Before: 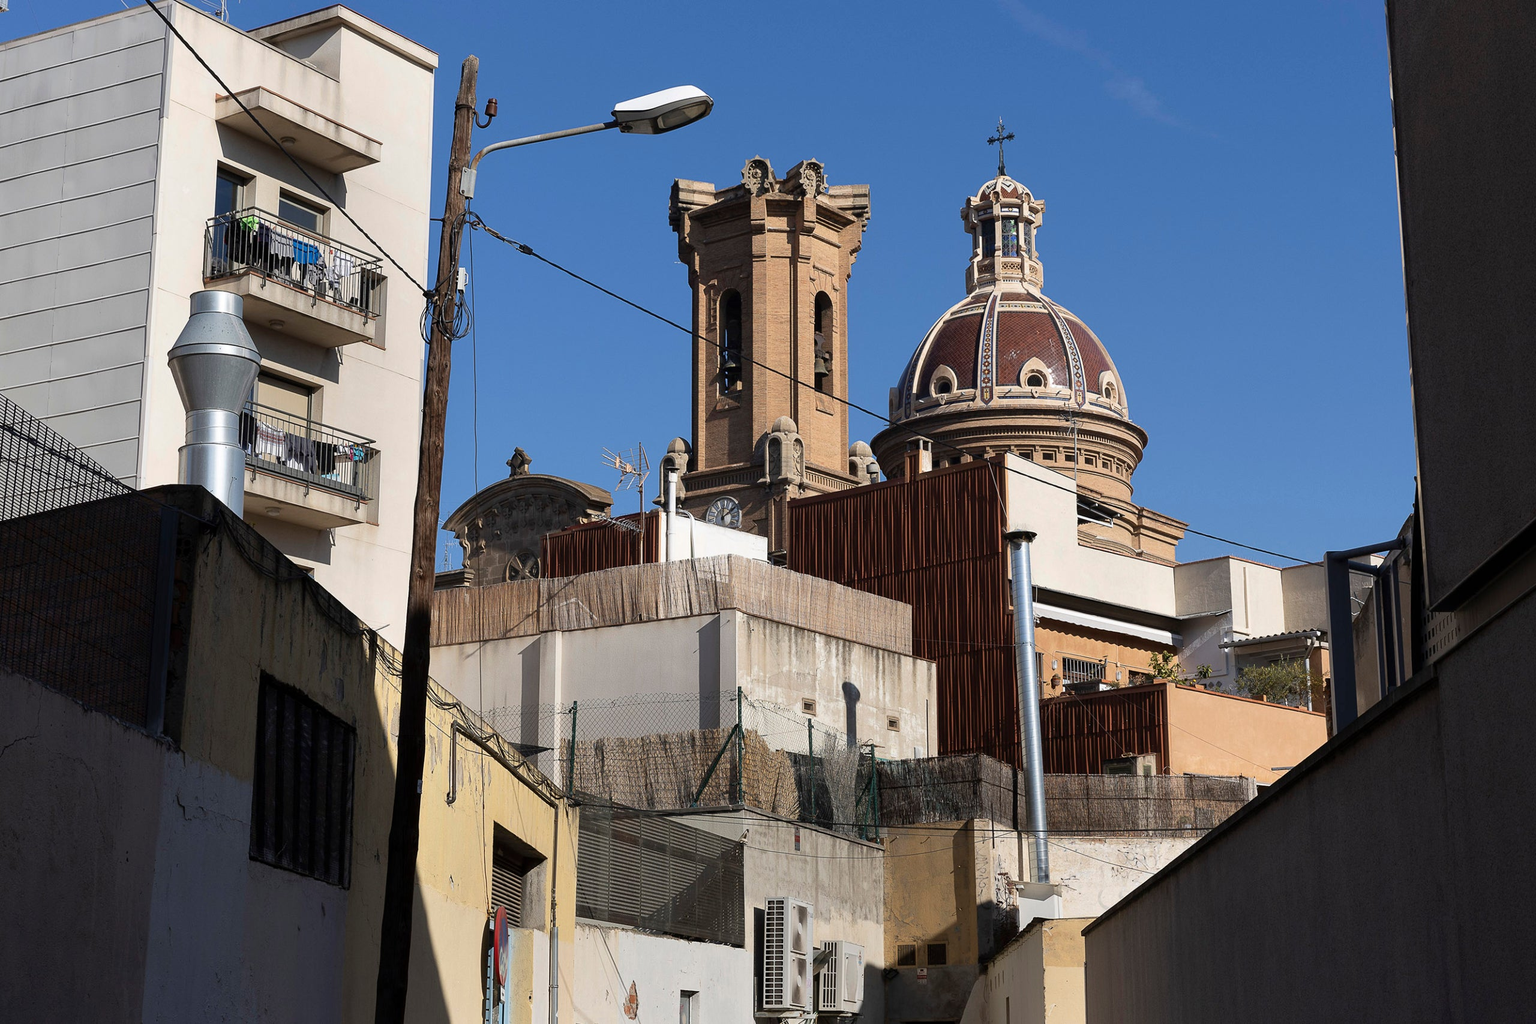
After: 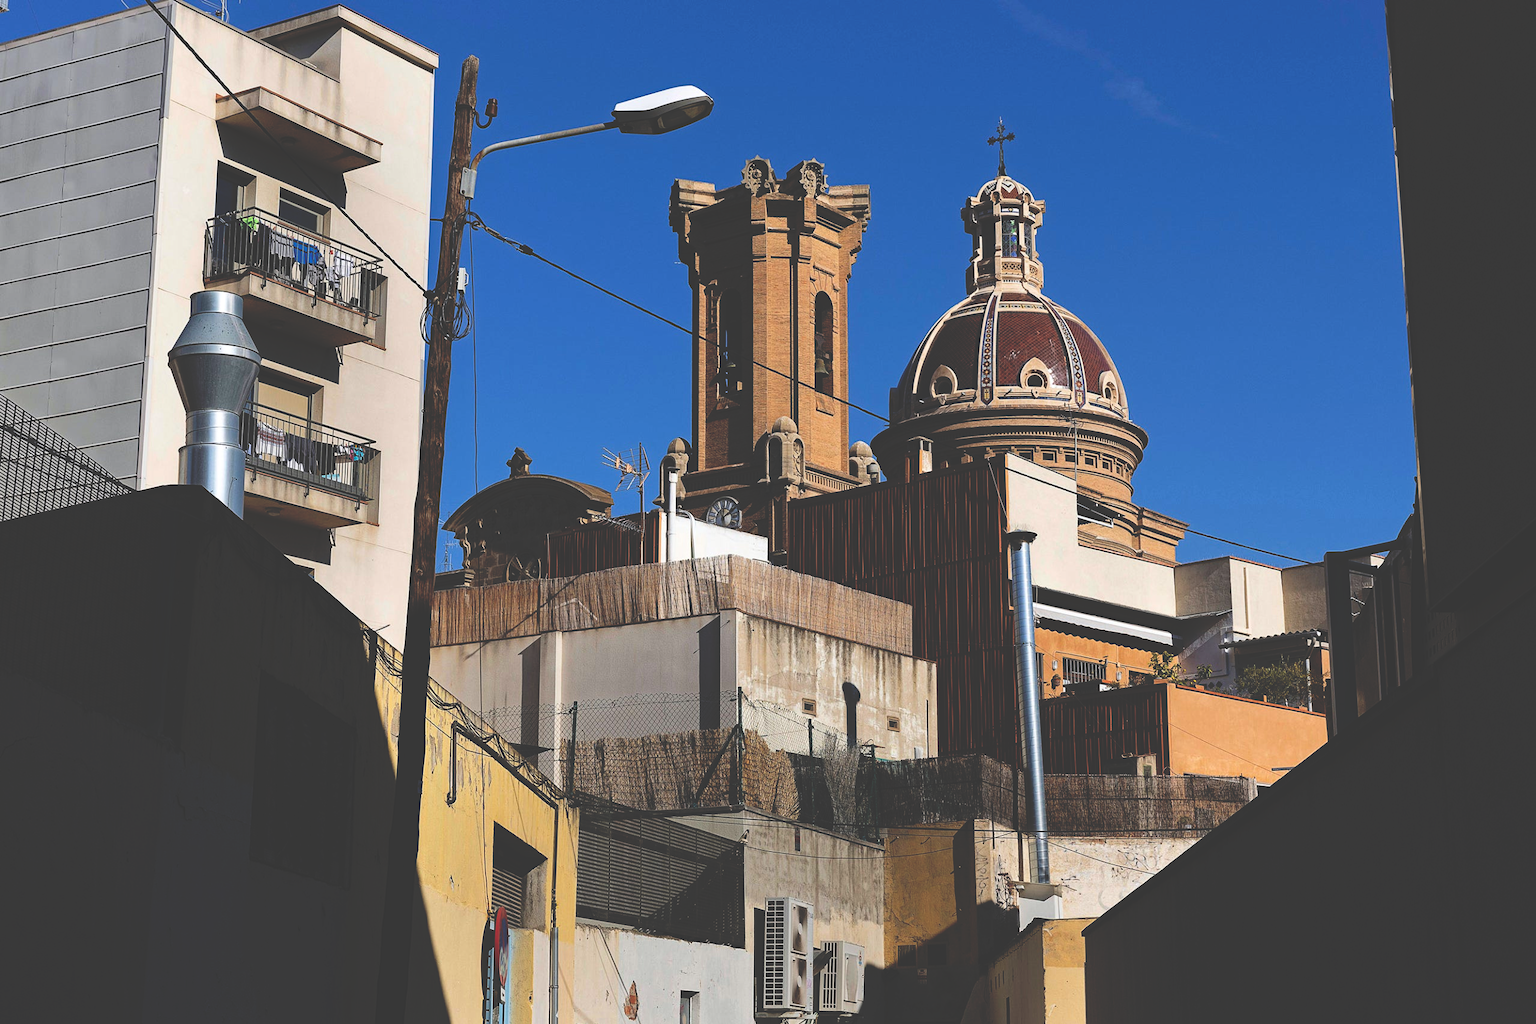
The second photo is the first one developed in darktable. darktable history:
base curve: curves: ch0 [(0, 0.02) (0.083, 0.036) (1, 1)], preserve colors none
contrast brightness saturation: brightness 0.13
haze removal: strength 0.29, distance 0.25, compatibility mode true, adaptive false
color correction: saturation 0.98
